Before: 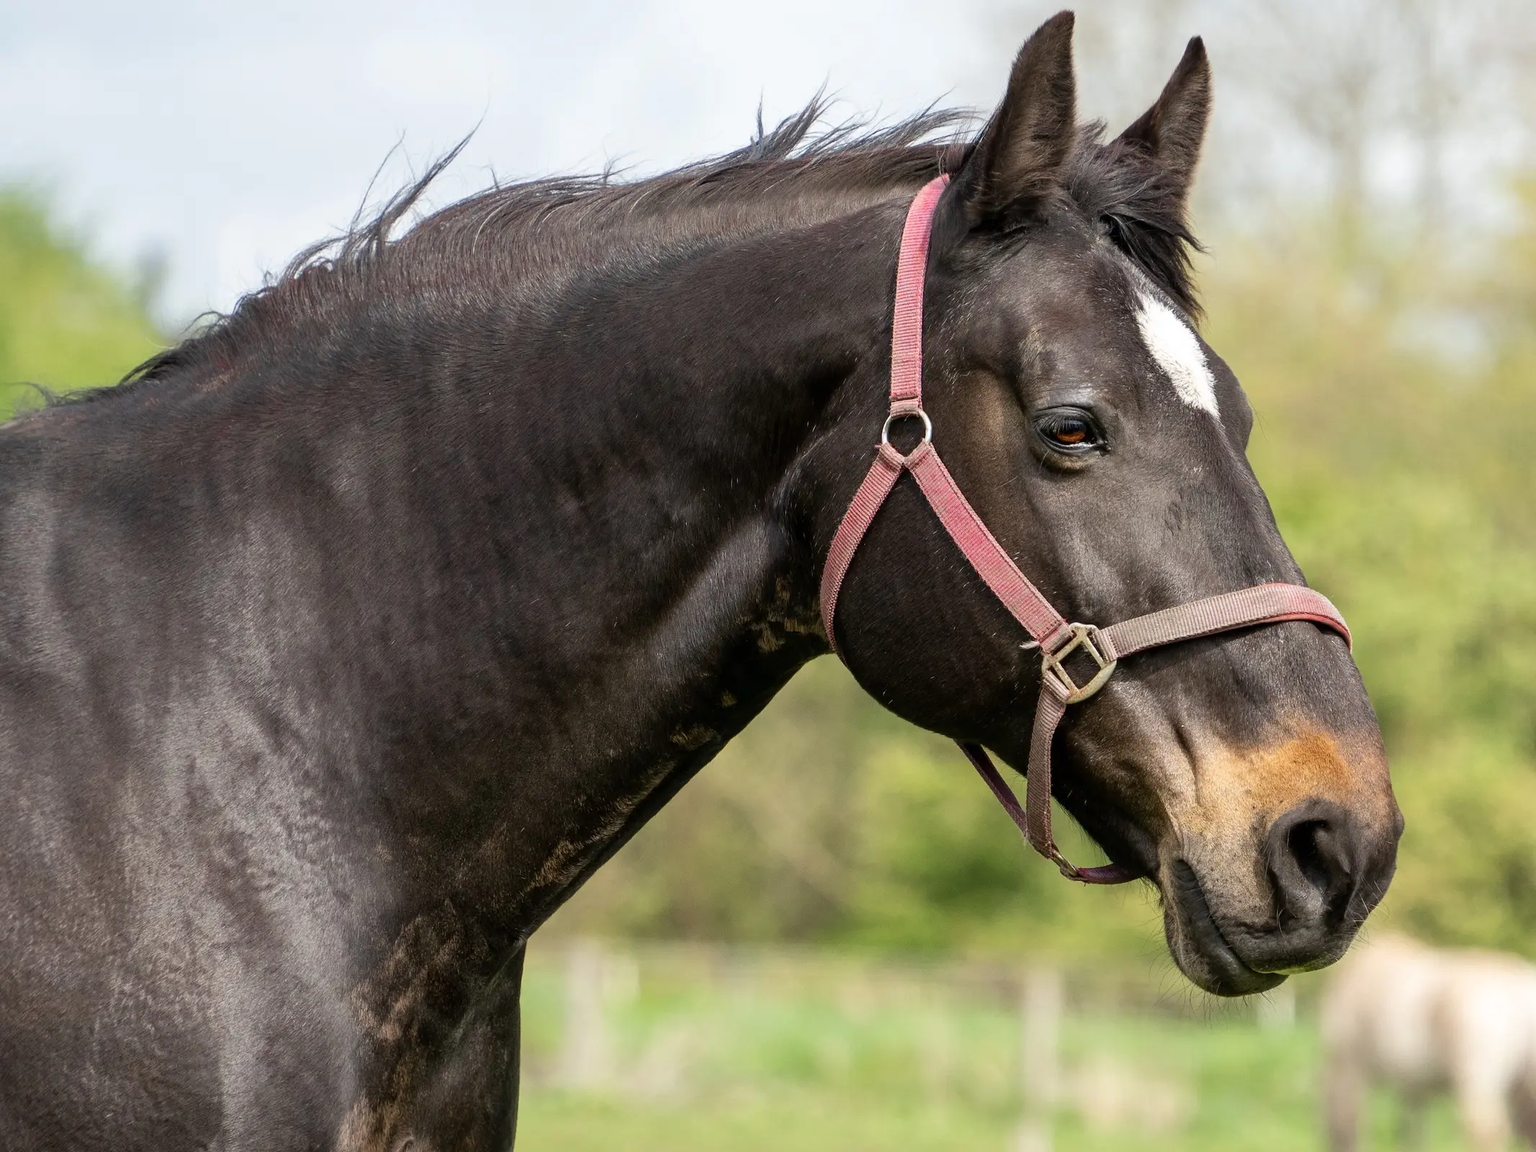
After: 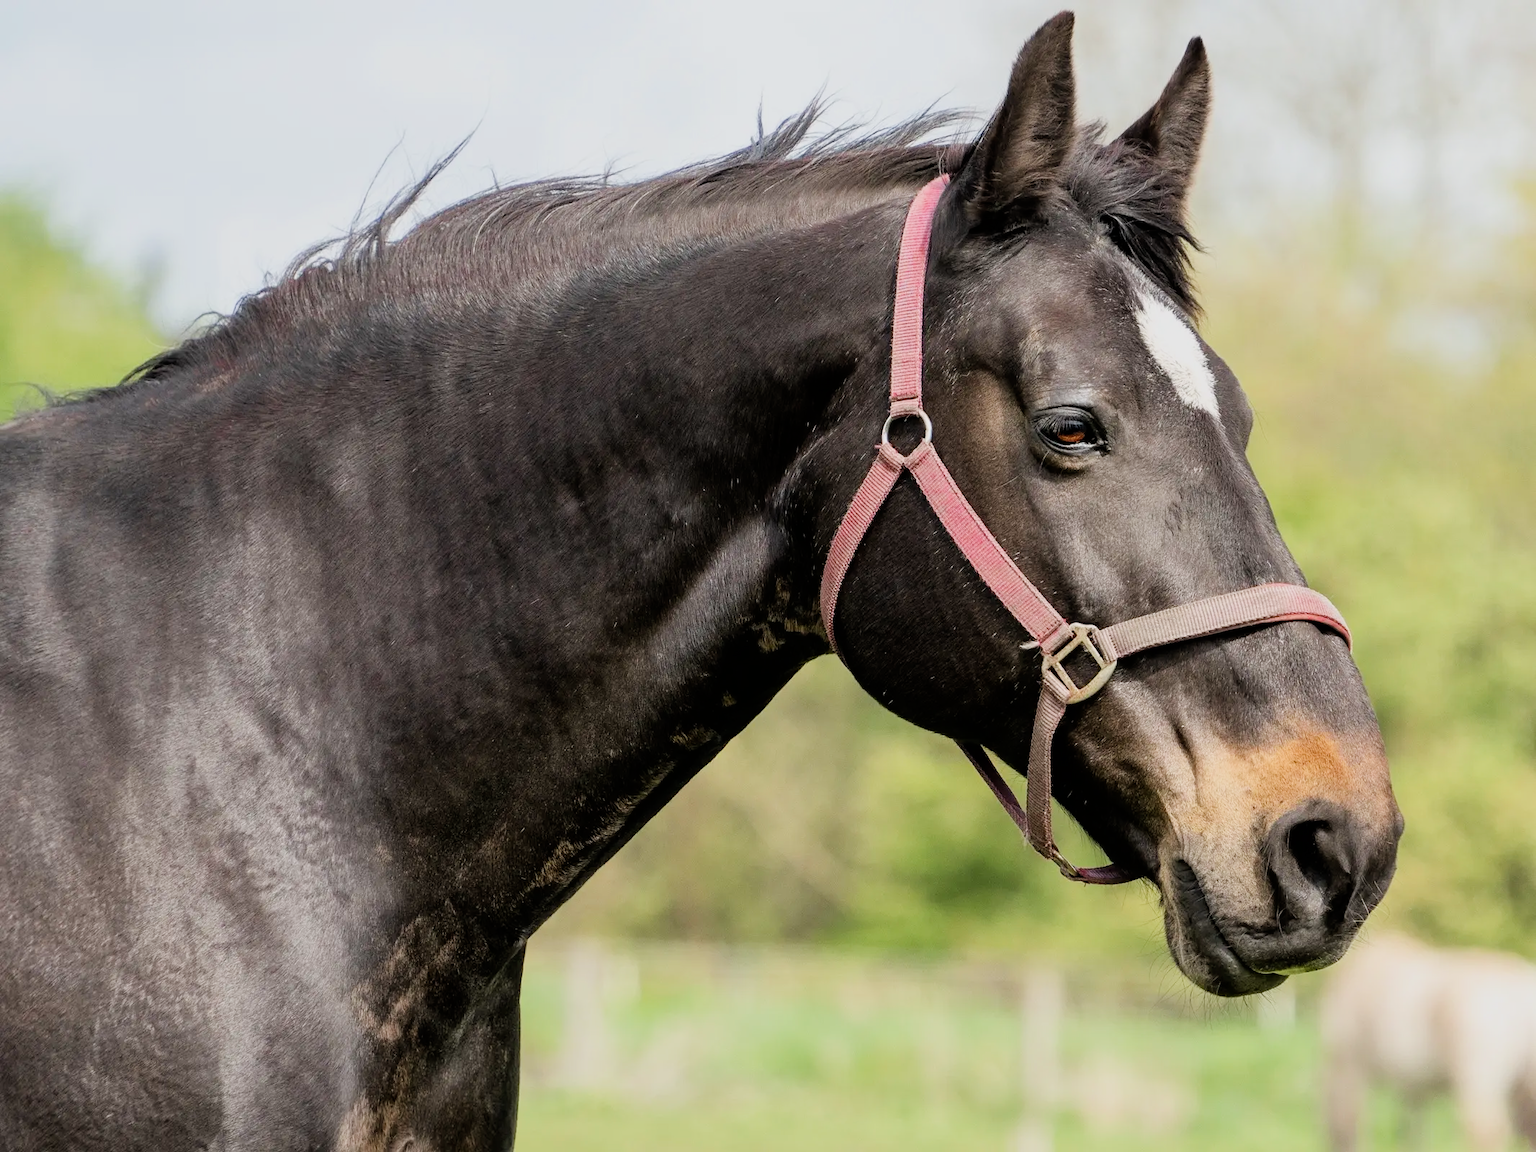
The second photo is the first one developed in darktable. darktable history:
exposure: exposure 0.493 EV, compensate highlight preservation false
filmic rgb: black relative exposure -7.65 EV, white relative exposure 4.56 EV, hardness 3.61, contrast 1.051
